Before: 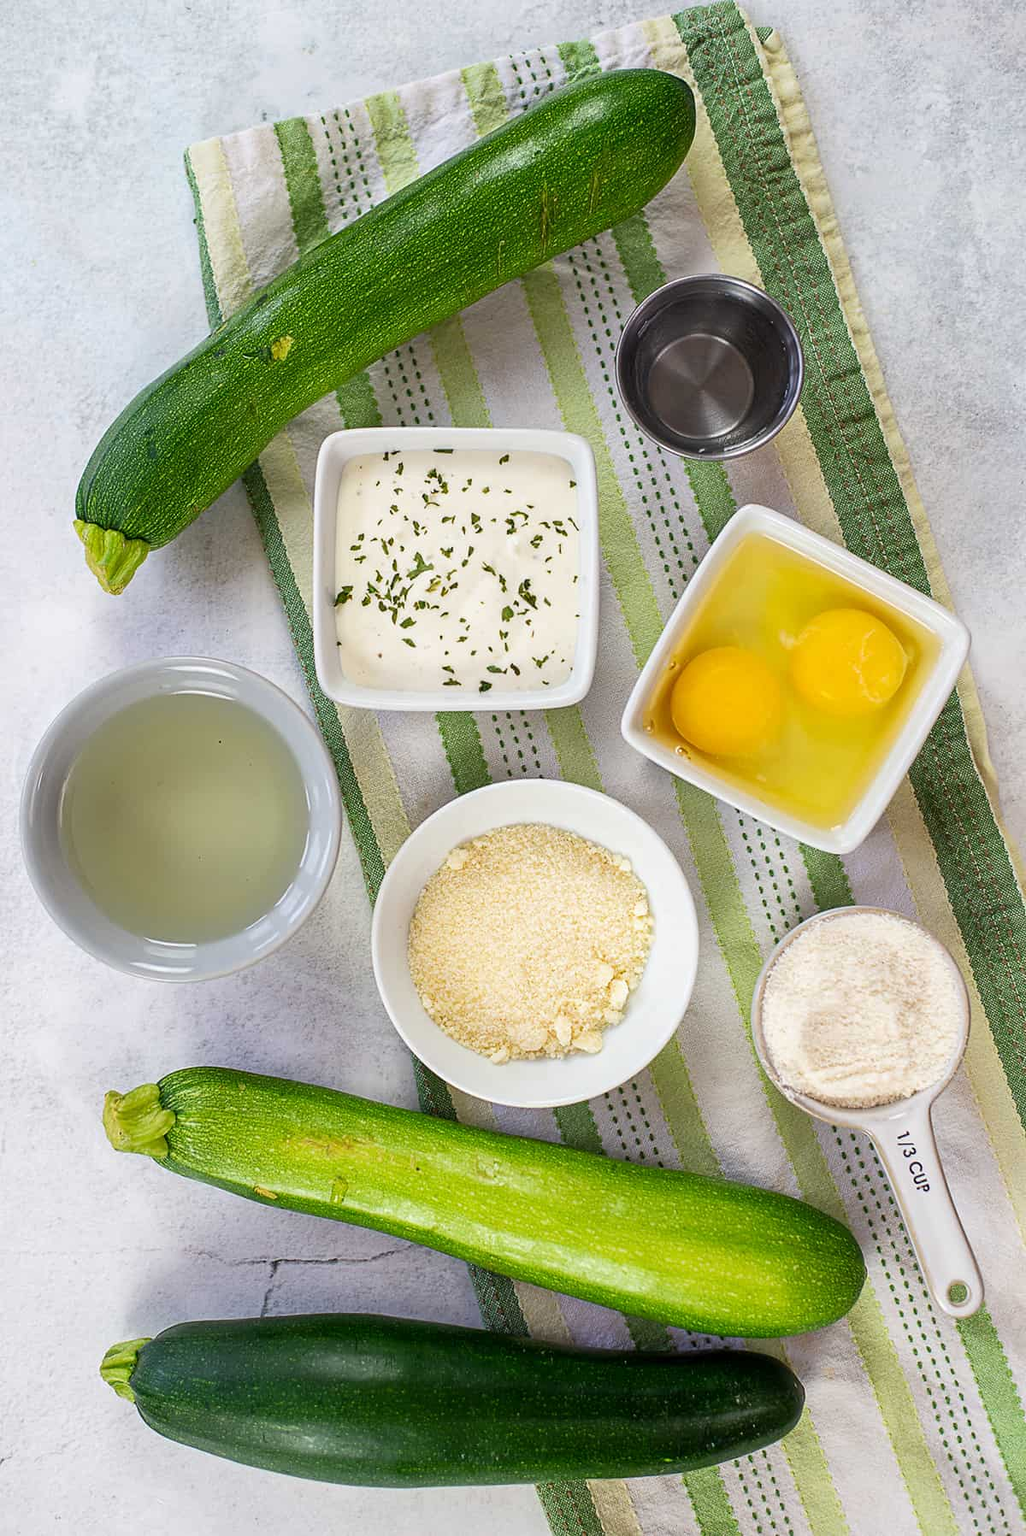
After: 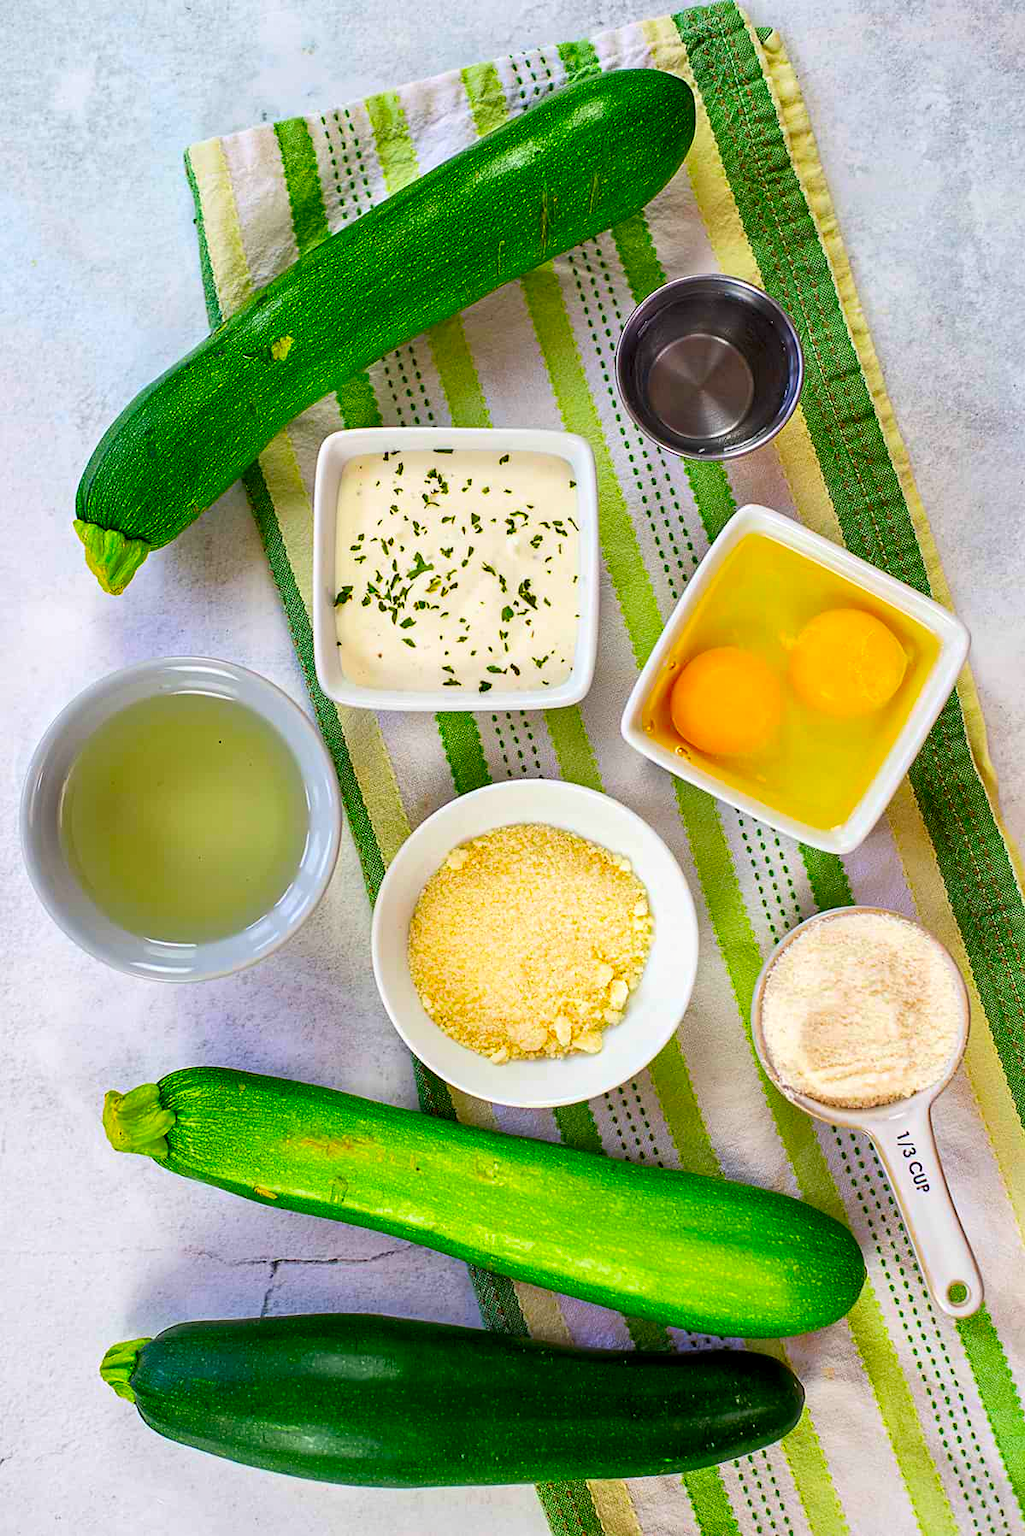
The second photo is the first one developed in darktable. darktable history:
color correction: highlights b* 0.052, saturation 2.2
contrast equalizer: octaves 7, y [[0.609, 0.611, 0.615, 0.613, 0.607, 0.603], [0.504, 0.498, 0.496, 0.499, 0.506, 0.516], [0 ×6], [0 ×6], [0 ×6]], mix 0.316
